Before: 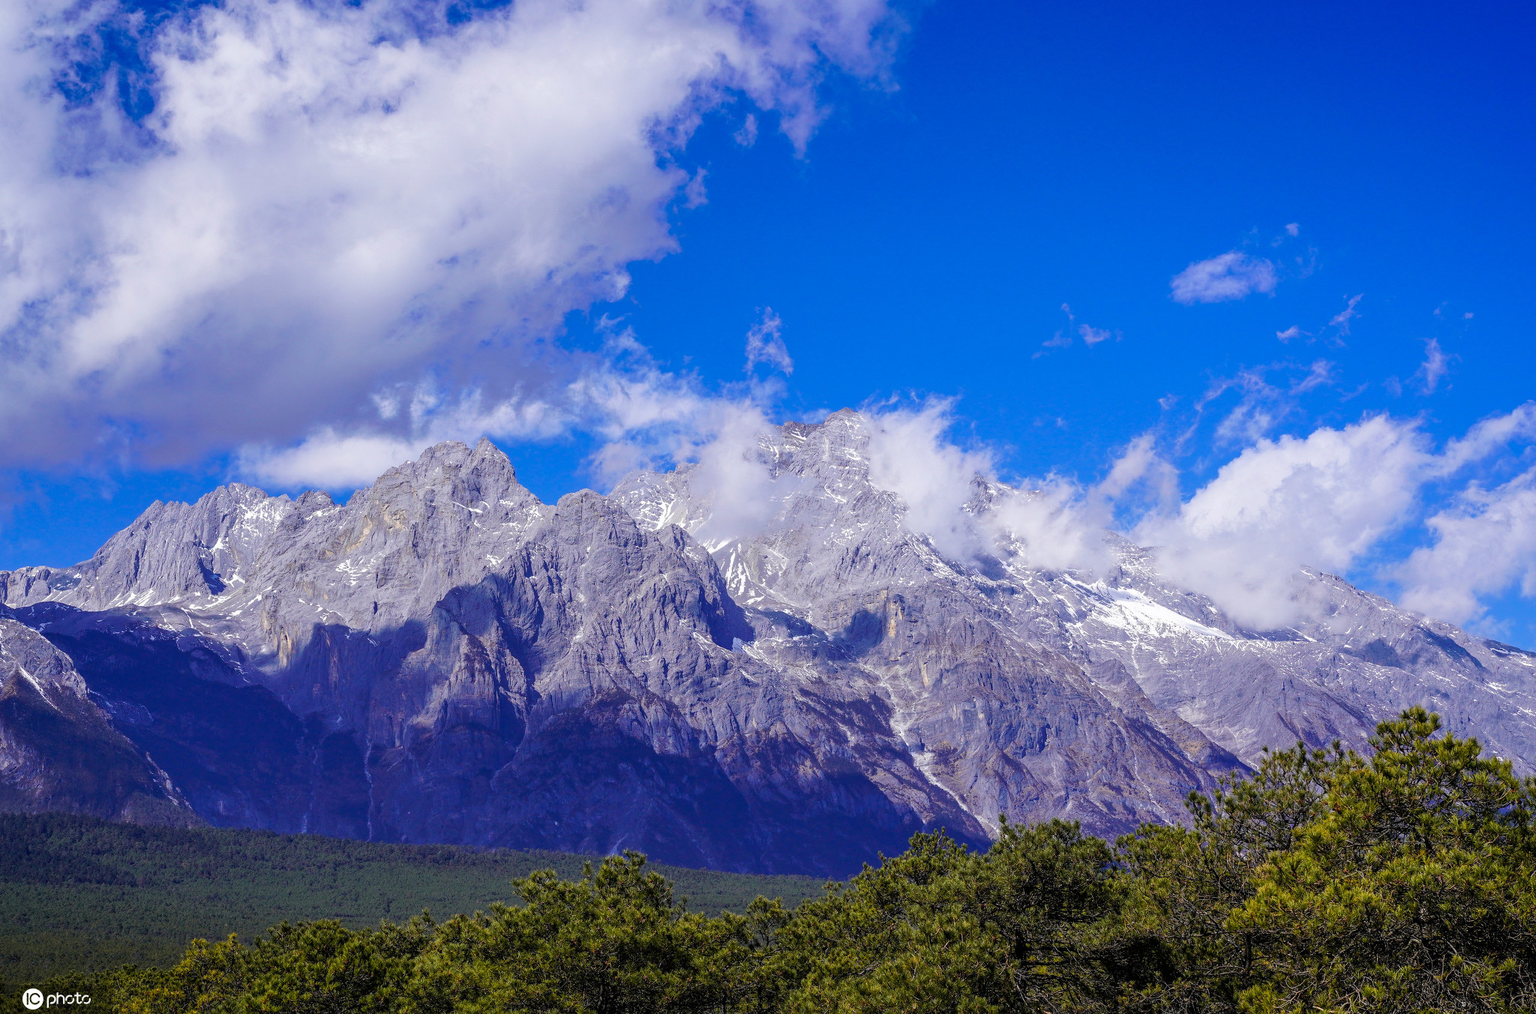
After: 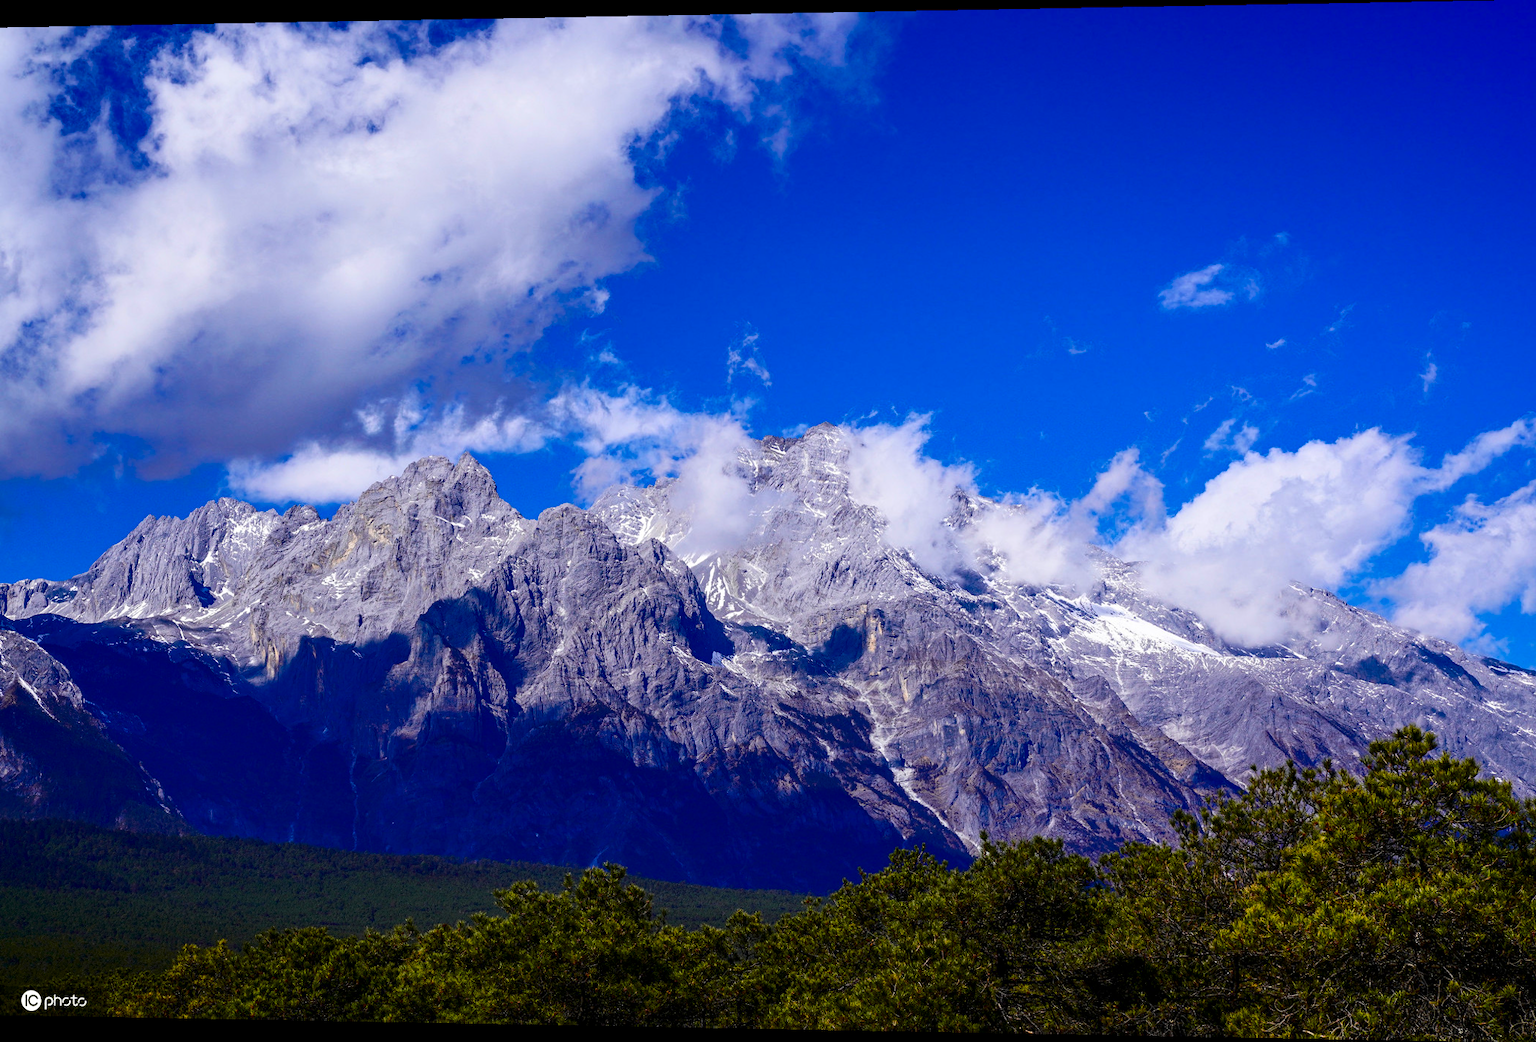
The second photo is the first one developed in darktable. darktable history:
rotate and perspective: lens shift (horizontal) -0.055, automatic cropping off
exposure: compensate highlight preservation false
tone equalizer: on, module defaults
contrast brightness saturation: contrast 0.22, brightness -0.19, saturation 0.24
